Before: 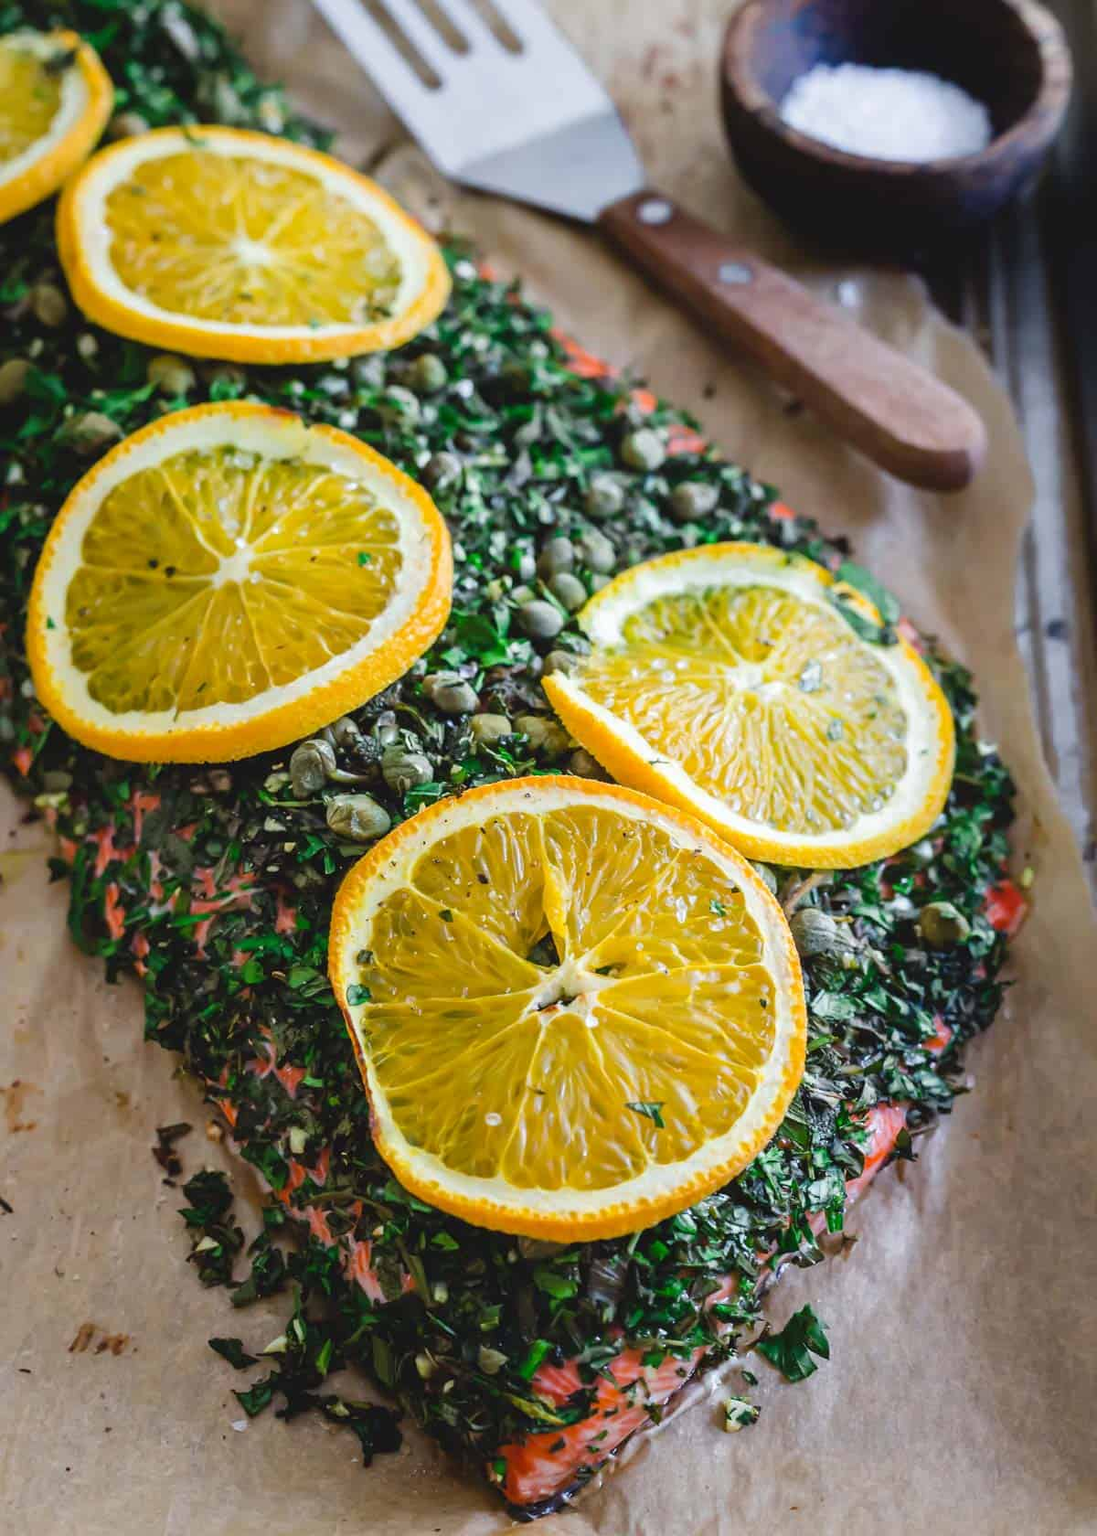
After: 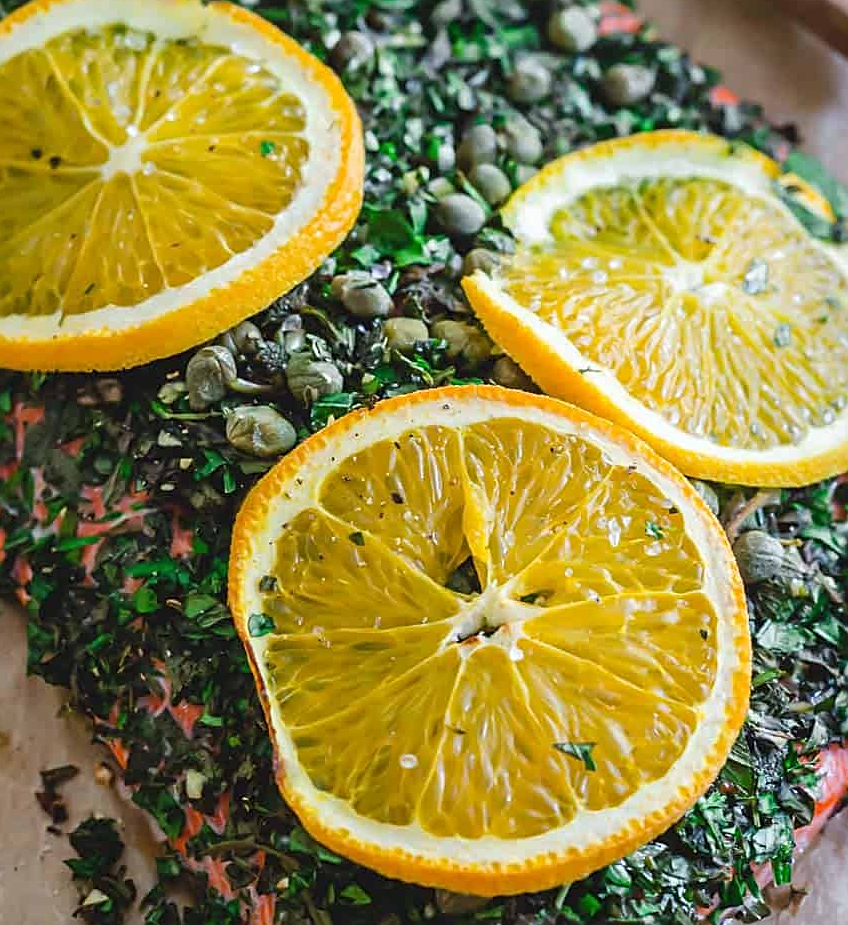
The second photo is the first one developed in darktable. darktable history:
sharpen: on, module defaults
crop: left 10.964%, top 27.598%, right 18.308%, bottom 17.312%
